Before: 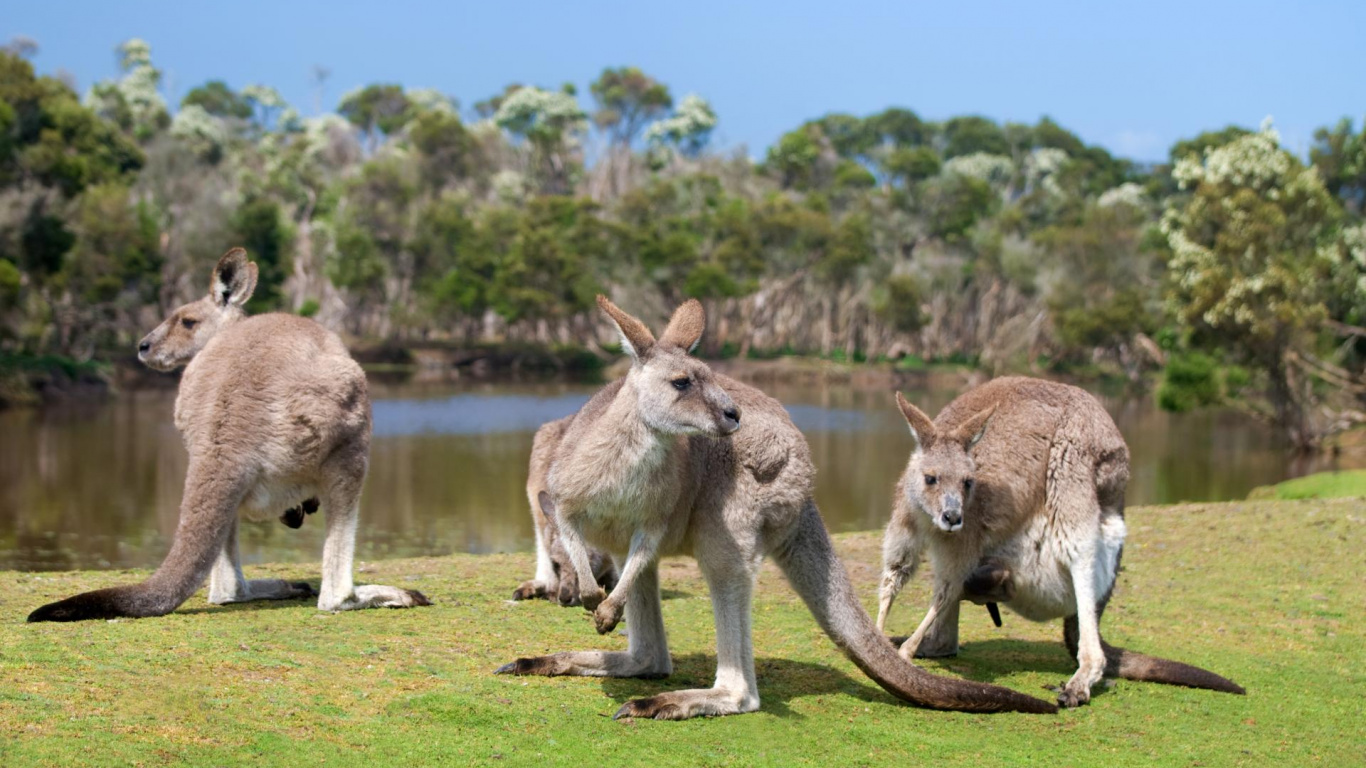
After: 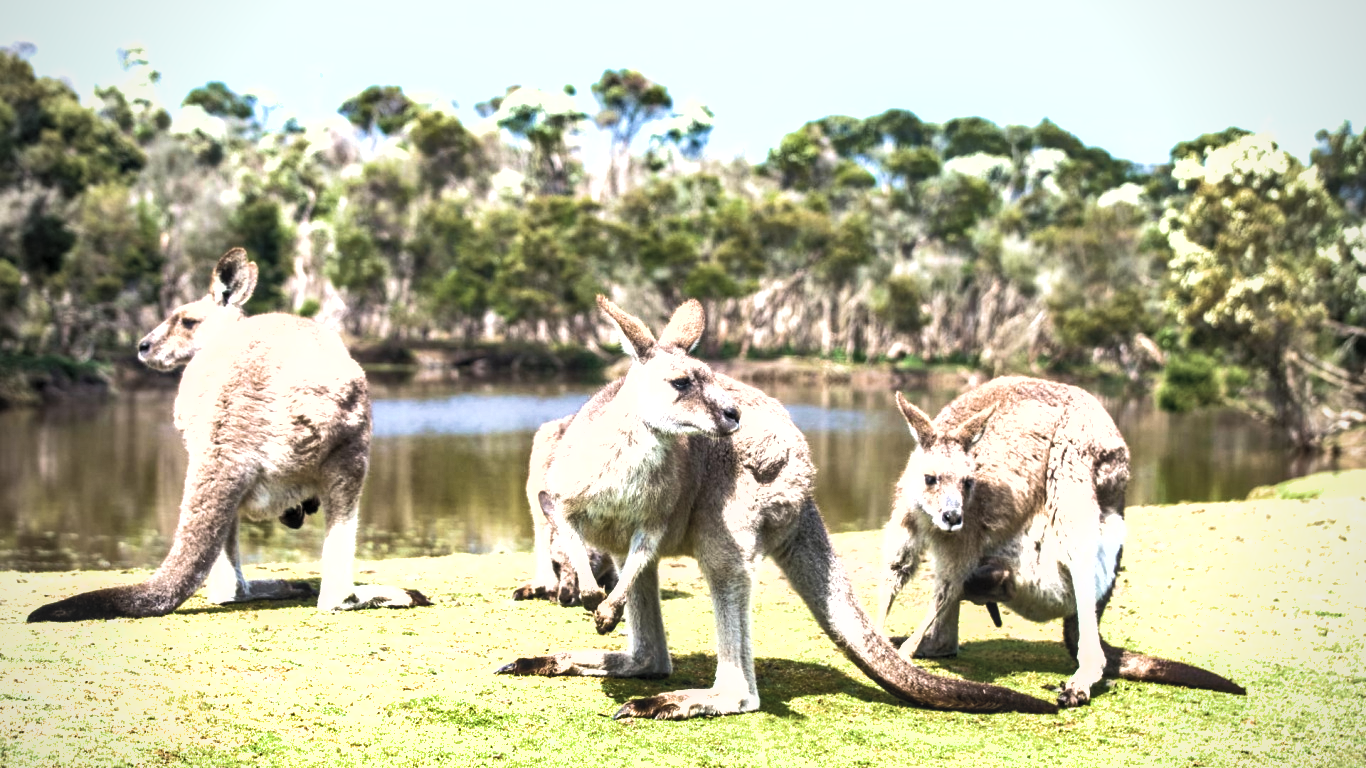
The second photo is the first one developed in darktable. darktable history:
velvia: strength 44.43%
contrast brightness saturation: brightness 0.183, saturation -0.501
tone equalizer: -8 EV -1.07 EV, -7 EV -1.01 EV, -6 EV -0.867 EV, -5 EV -0.607 EV, -3 EV 0.576 EV, -2 EV 0.882 EV, -1 EV 0.994 EV, +0 EV 1.06 EV, edges refinement/feathering 500, mask exposure compensation -1.57 EV, preserve details no
vignetting: fall-off radius 61.09%
shadows and highlights: shadows 11.28, white point adjustment 1.2, soften with gaussian
color balance rgb: perceptual saturation grading › global saturation 19.947%, perceptual brilliance grading › global brilliance 18.756%, global vibrance 20%
local contrast: on, module defaults
